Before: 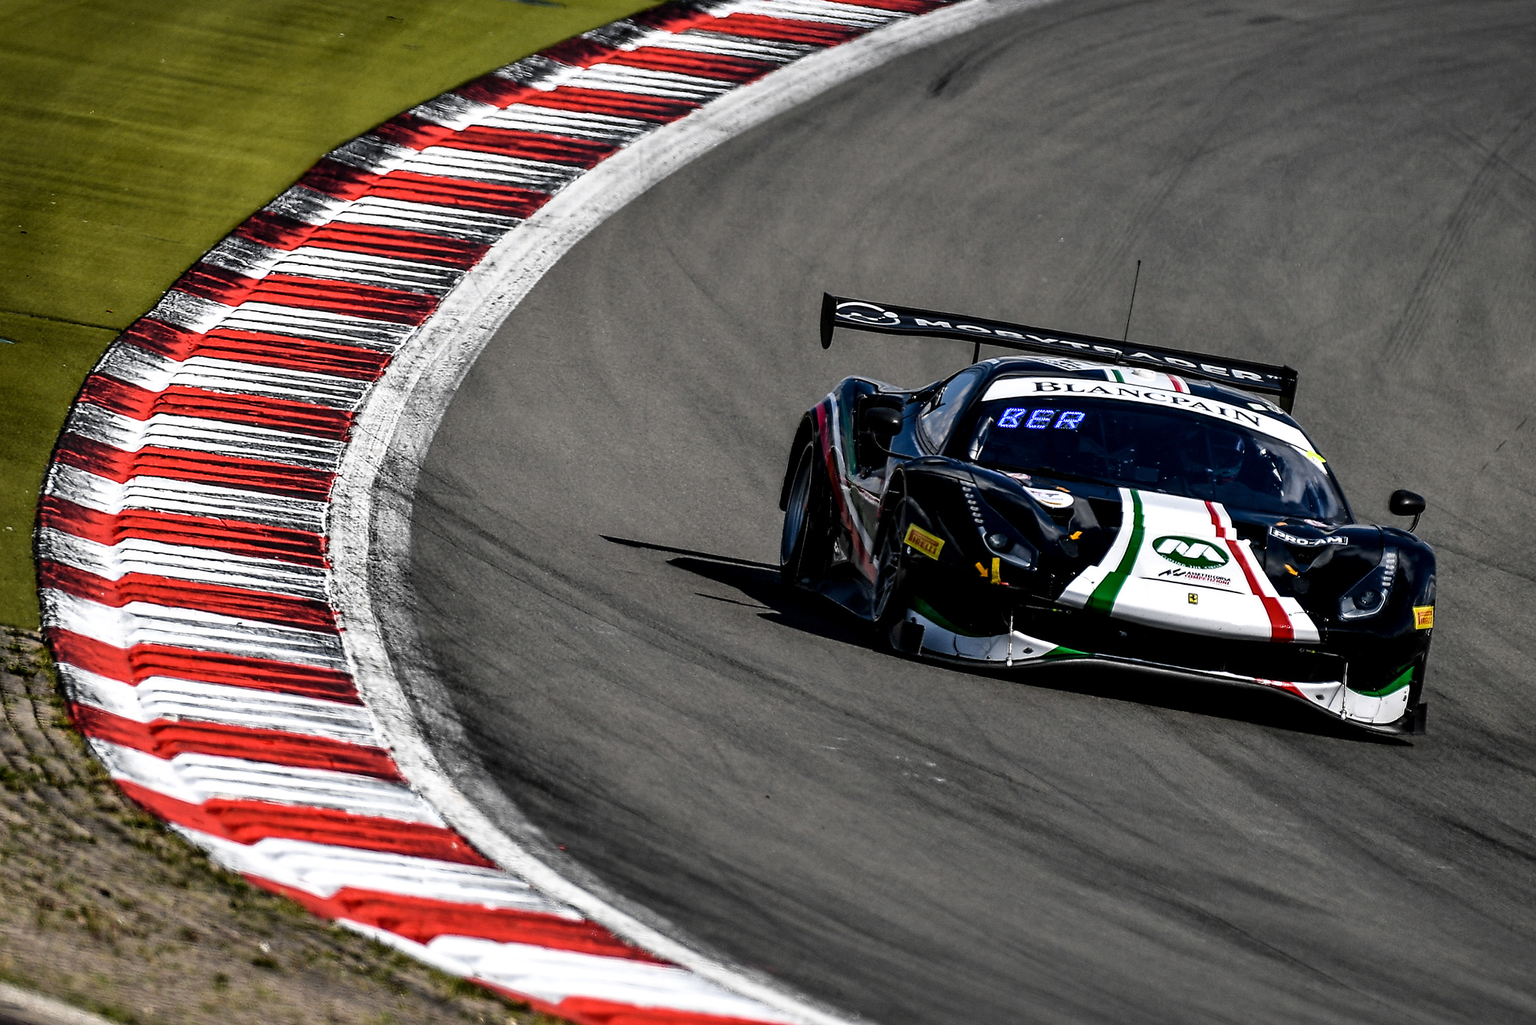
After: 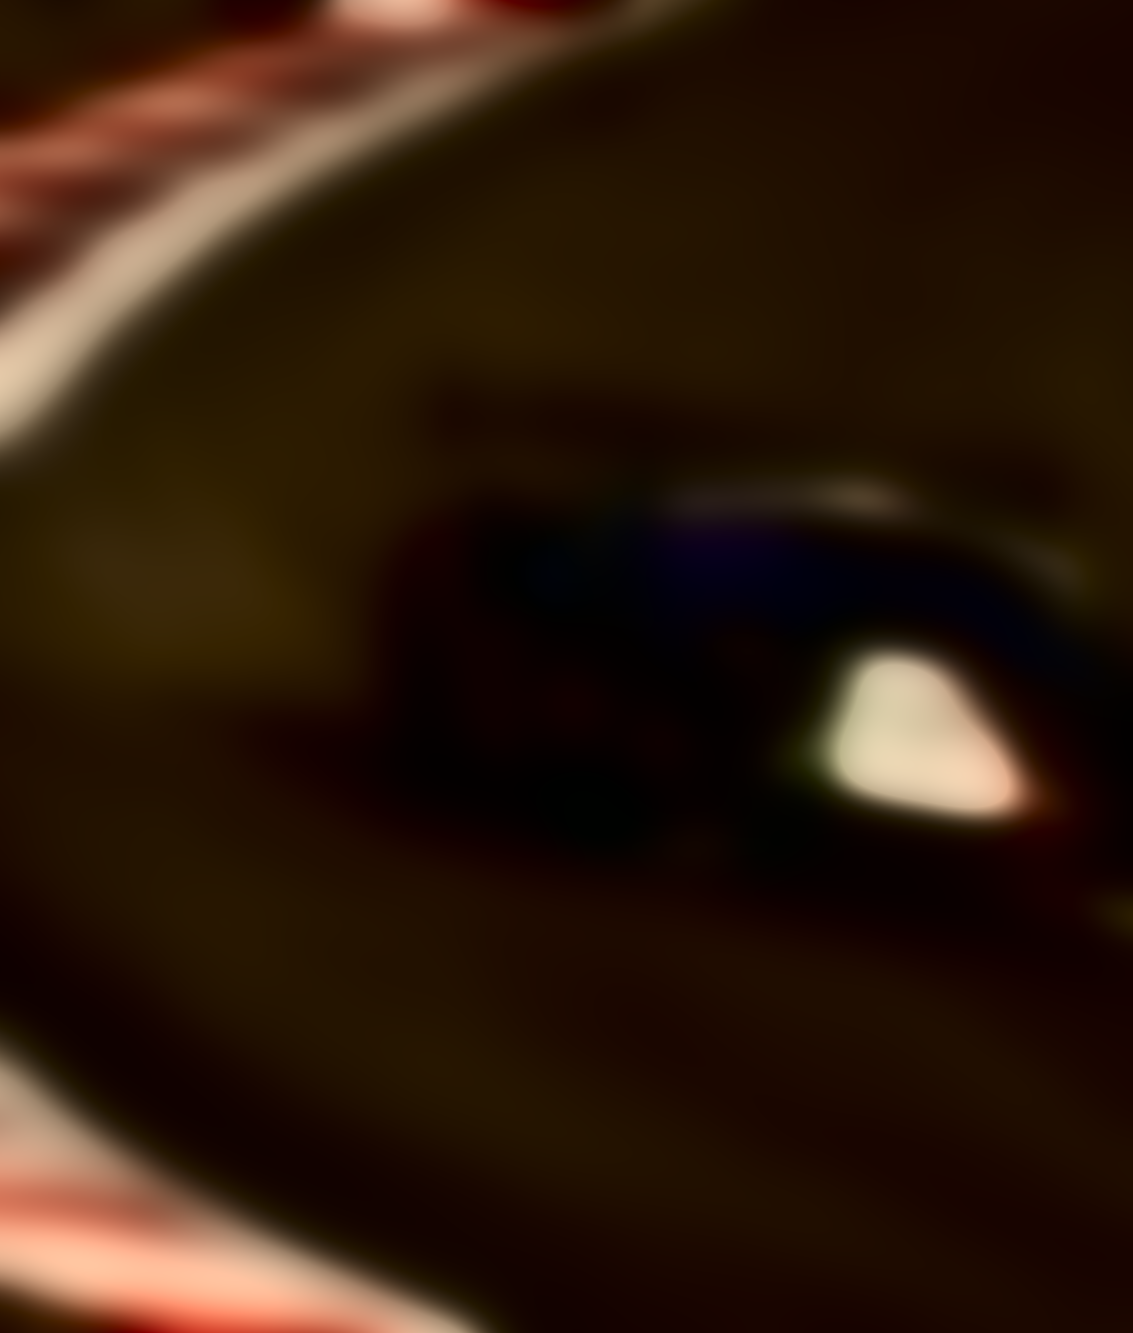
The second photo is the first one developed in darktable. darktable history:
crop: left 31.458%, top 0%, right 11.876%
white balance: red 1.123, blue 0.83
exposure: black level correction -0.023, exposure -0.039 EV, compensate highlight preservation false
shadows and highlights: soften with gaussian
sharpen: on, module defaults
lowpass: radius 31.92, contrast 1.72, brightness -0.98, saturation 0.94
contrast brightness saturation: contrast 0.19, brightness -0.24, saturation 0.11
